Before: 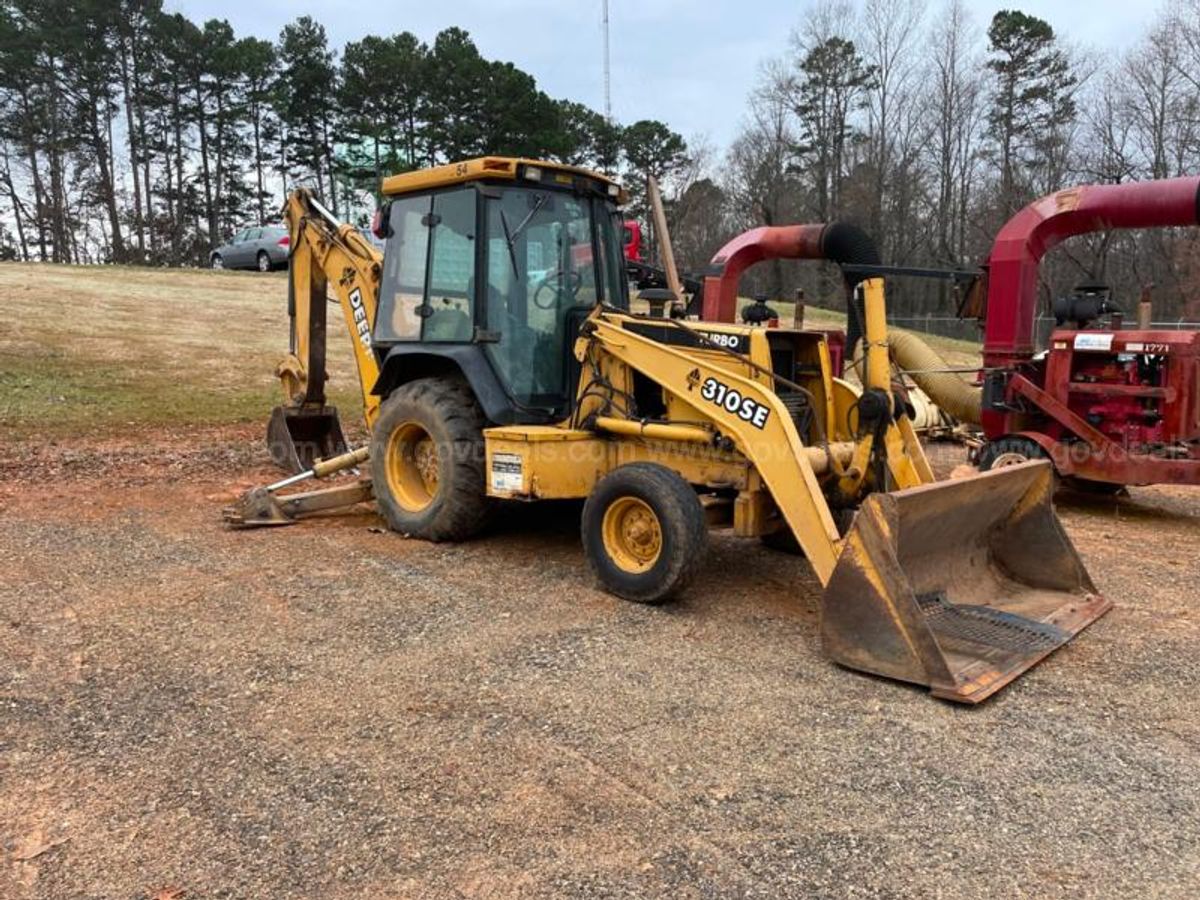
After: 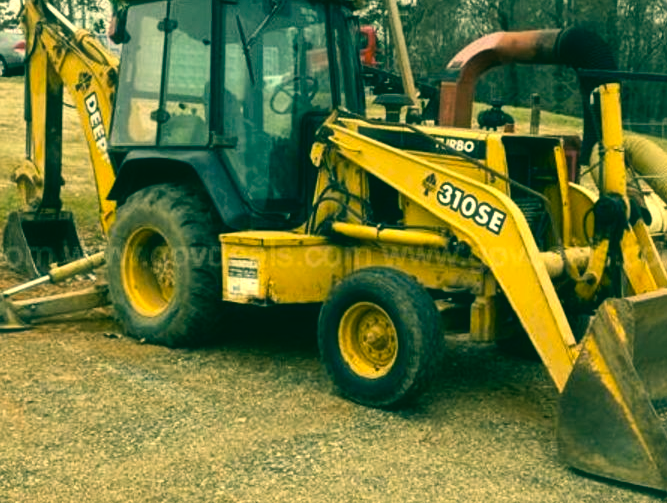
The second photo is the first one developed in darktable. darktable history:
color correction: highlights a* 2.13, highlights b* 34.38, shadows a* -36.83, shadows b* -5.56
haze removal: strength -0.098, compatibility mode true, adaptive false
crop and rotate: left 22.004%, top 21.67%, right 22.369%, bottom 22.338%
tone equalizer: -8 EV -0.414 EV, -7 EV -0.358 EV, -6 EV -0.294 EV, -5 EV -0.186 EV, -3 EV 0.211 EV, -2 EV 0.337 EV, -1 EV 0.389 EV, +0 EV 0.413 EV, edges refinement/feathering 500, mask exposure compensation -1.57 EV, preserve details no
